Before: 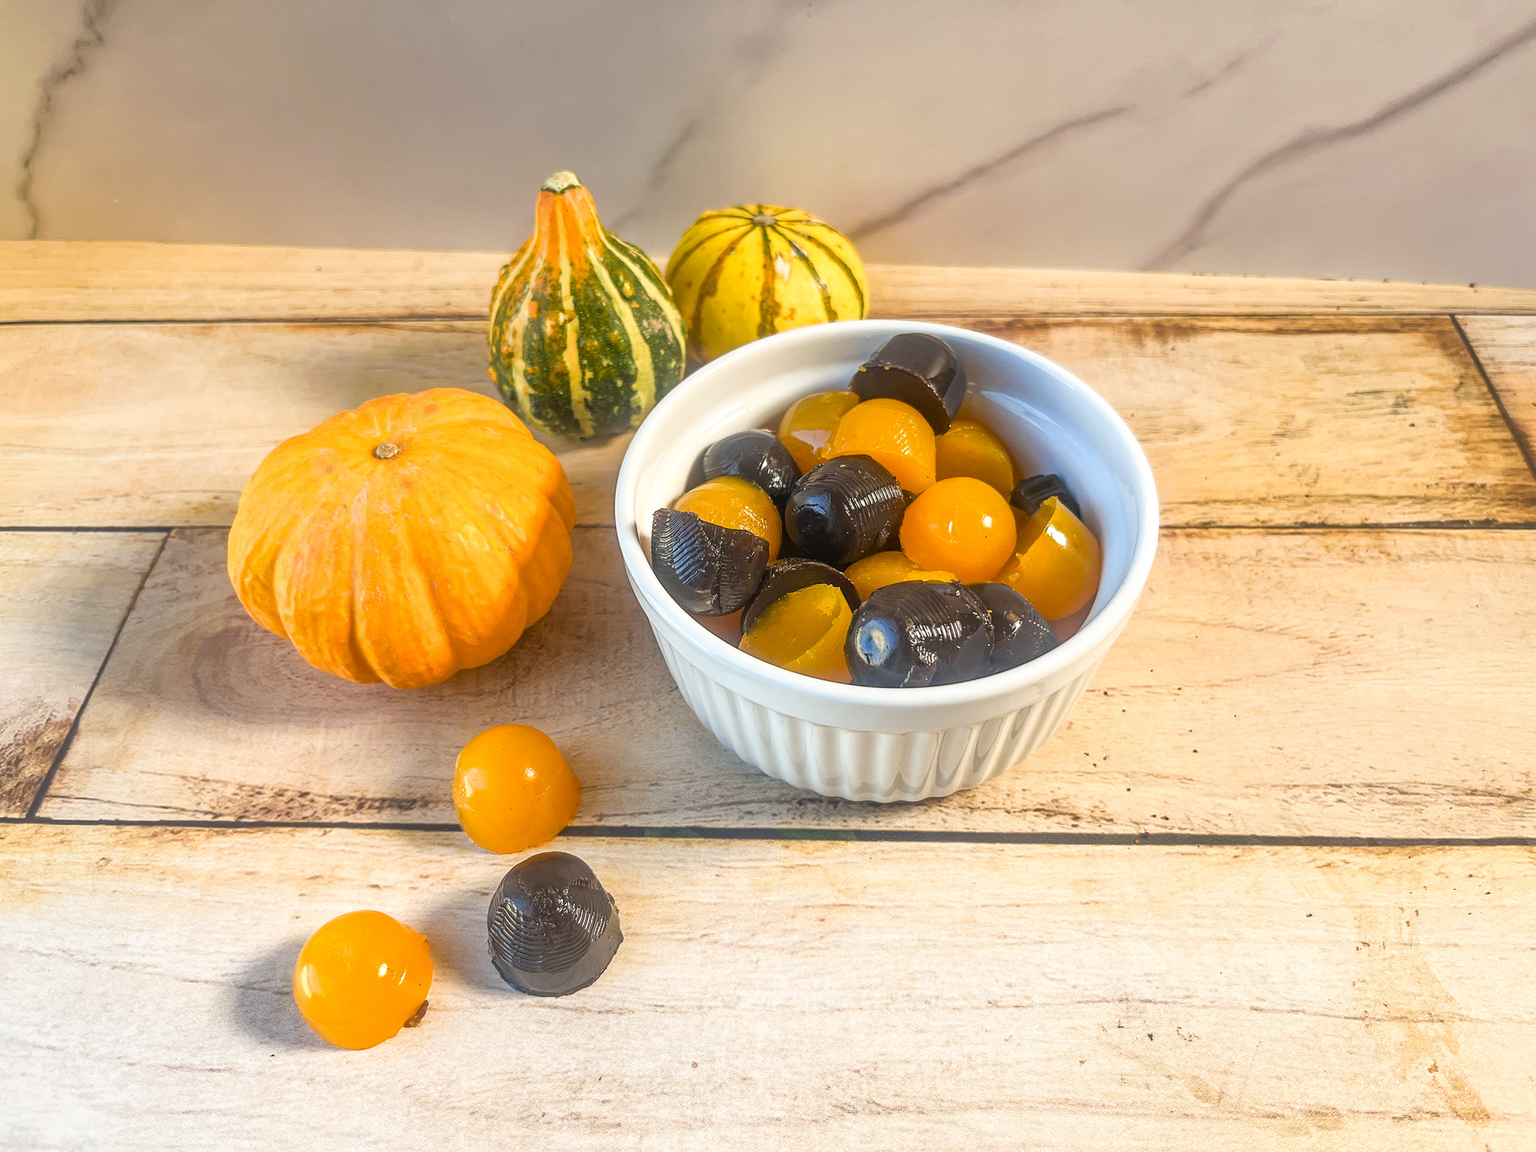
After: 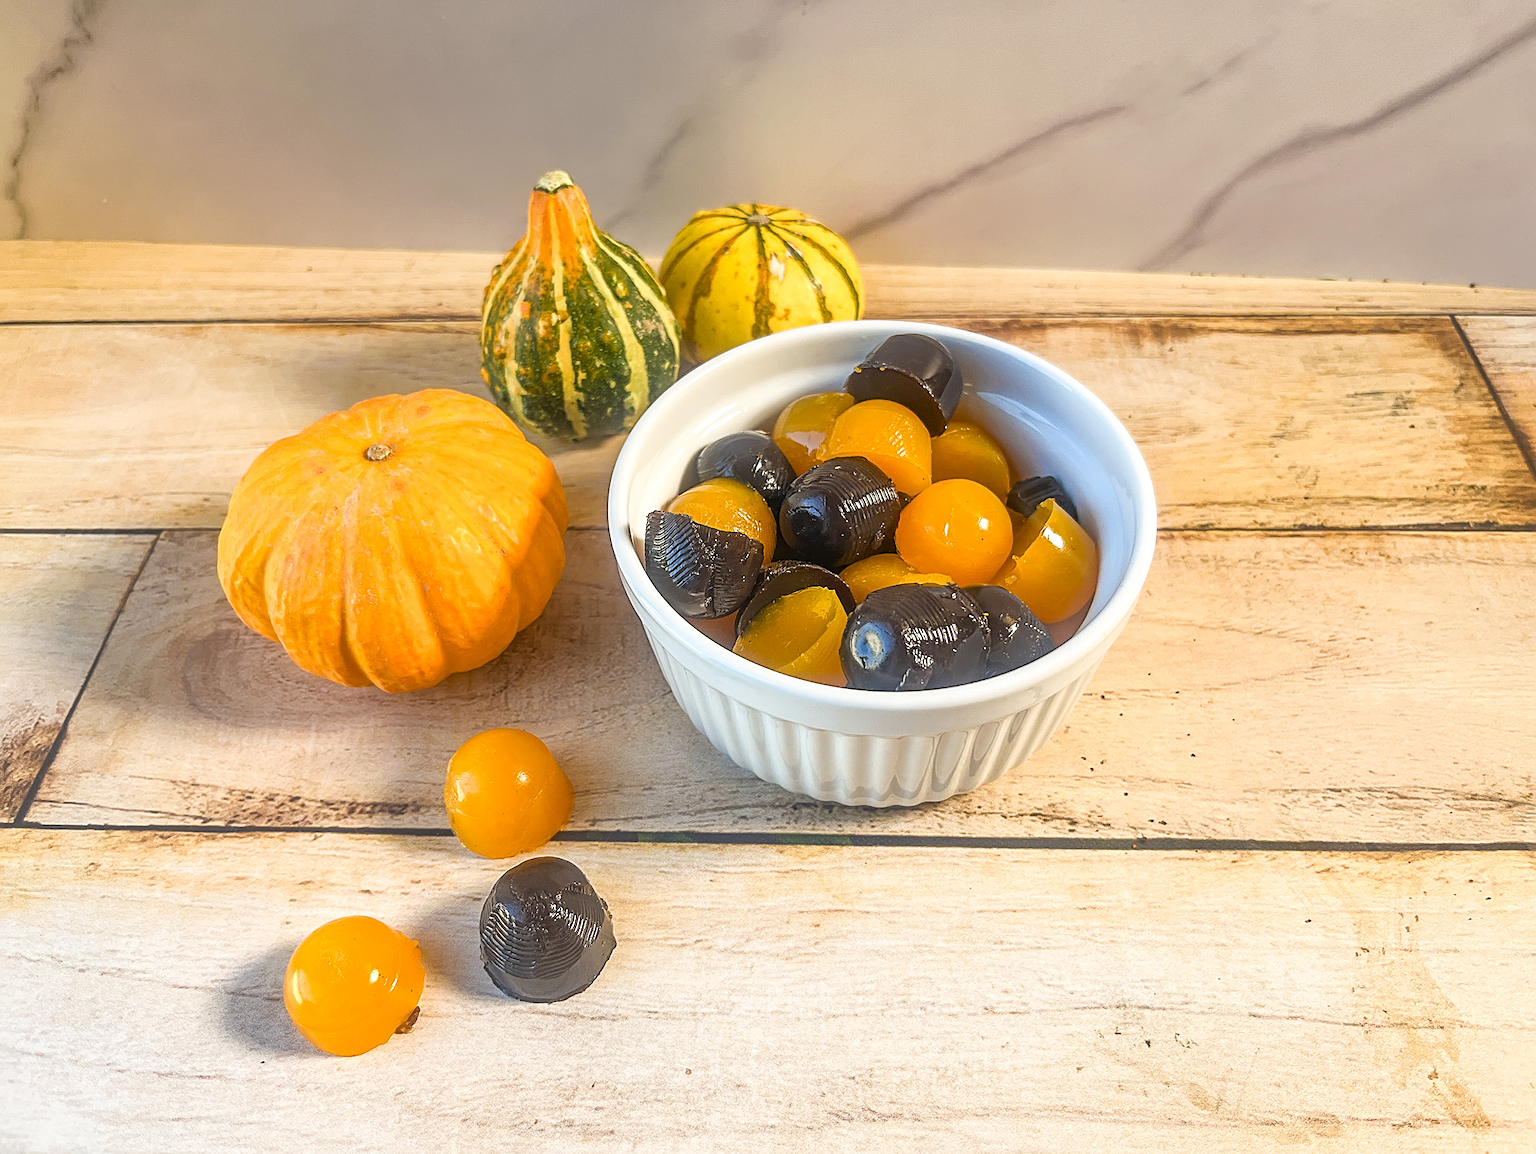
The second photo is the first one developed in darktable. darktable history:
sharpen: on, module defaults
crop and rotate: left 0.79%, top 0.236%, bottom 0.301%
exposure: compensate exposure bias true, compensate highlight preservation false
